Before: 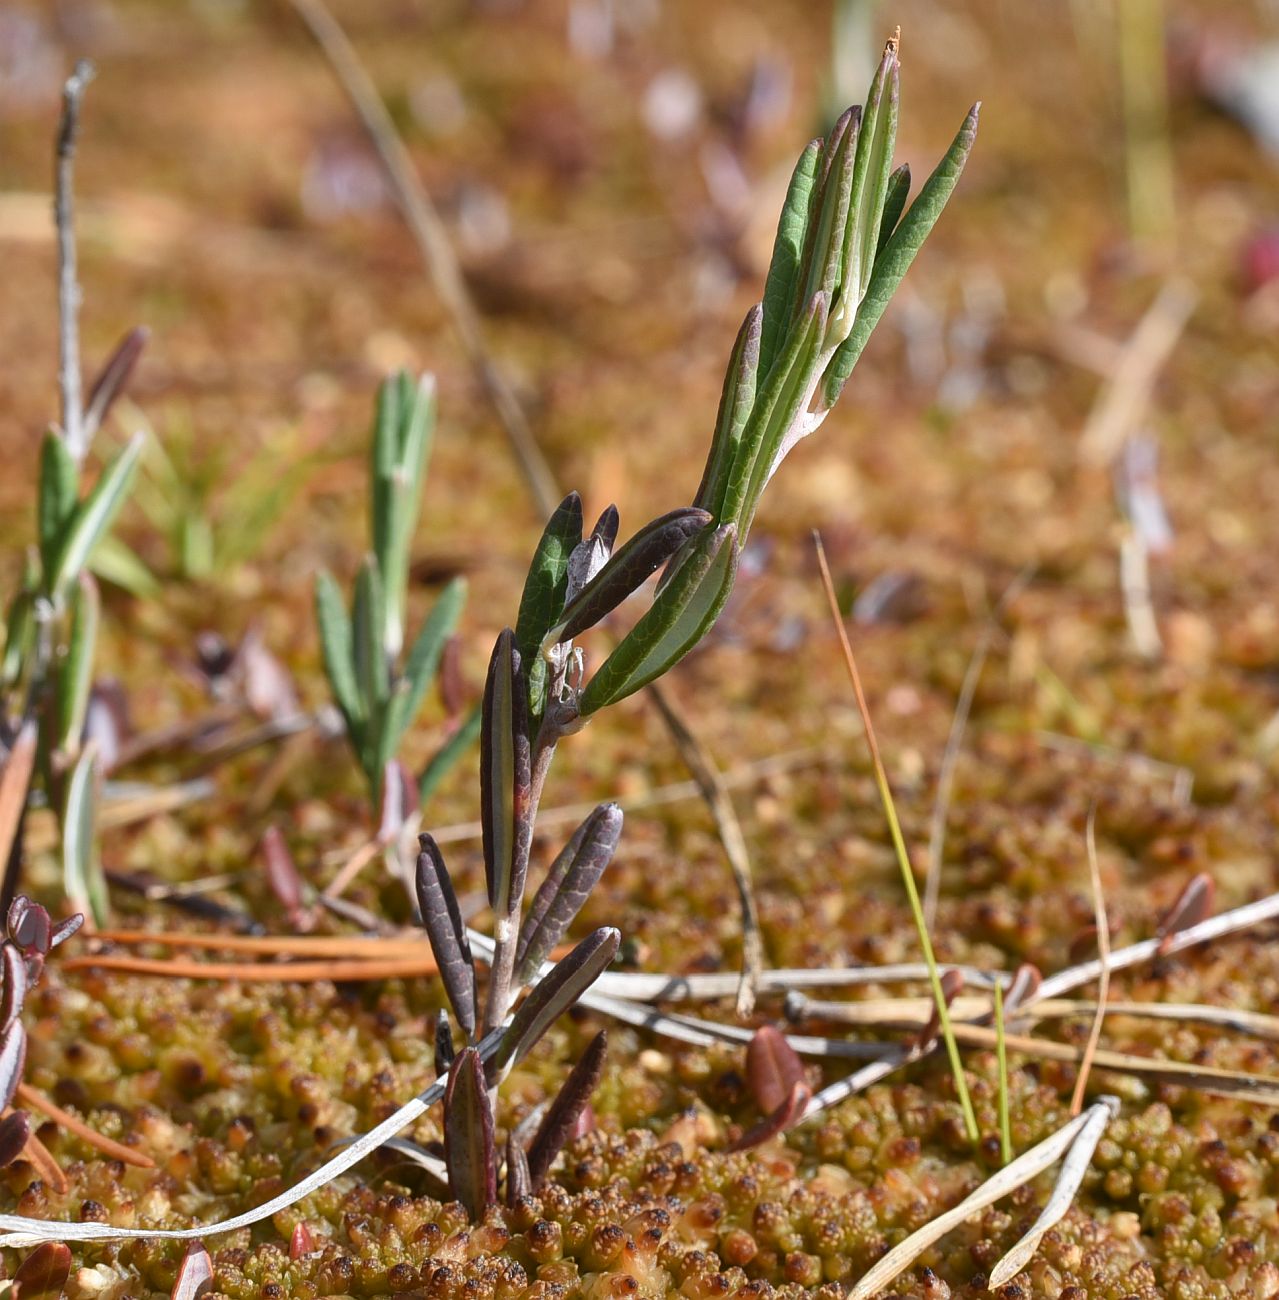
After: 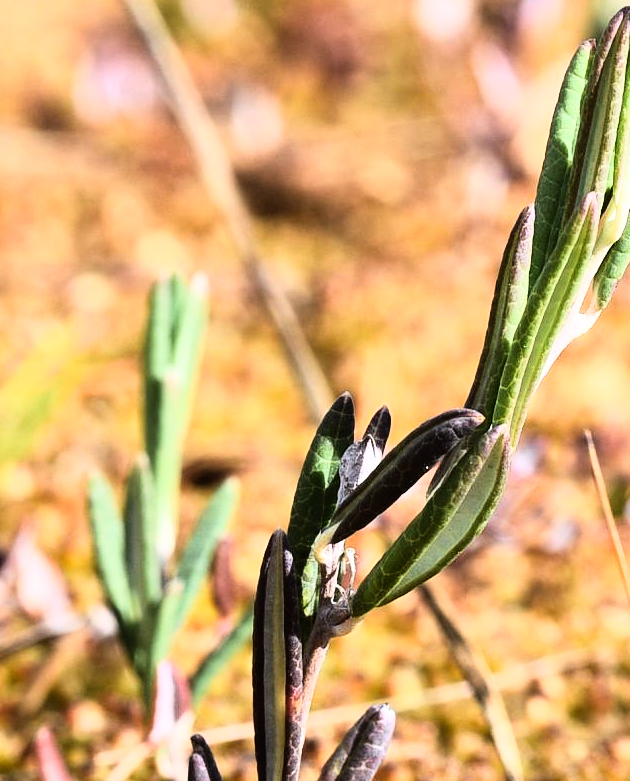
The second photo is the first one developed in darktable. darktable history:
rgb curve: curves: ch0 [(0, 0) (0.21, 0.15) (0.24, 0.21) (0.5, 0.75) (0.75, 0.96) (0.89, 0.99) (1, 1)]; ch1 [(0, 0.02) (0.21, 0.13) (0.25, 0.2) (0.5, 0.67) (0.75, 0.9) (0.89, 0.97) (1, 1)]; ch2 [(0, 0.02) (0.21, 0.13) (0.25, 0.2) (0.5, 0.67) (0.75, 0.9) (0.89, 0.97) (1, 1)], compensate middle gray true
crop: left 17.835%, top 7.675%, right 32.881%, bottom 32.213%
